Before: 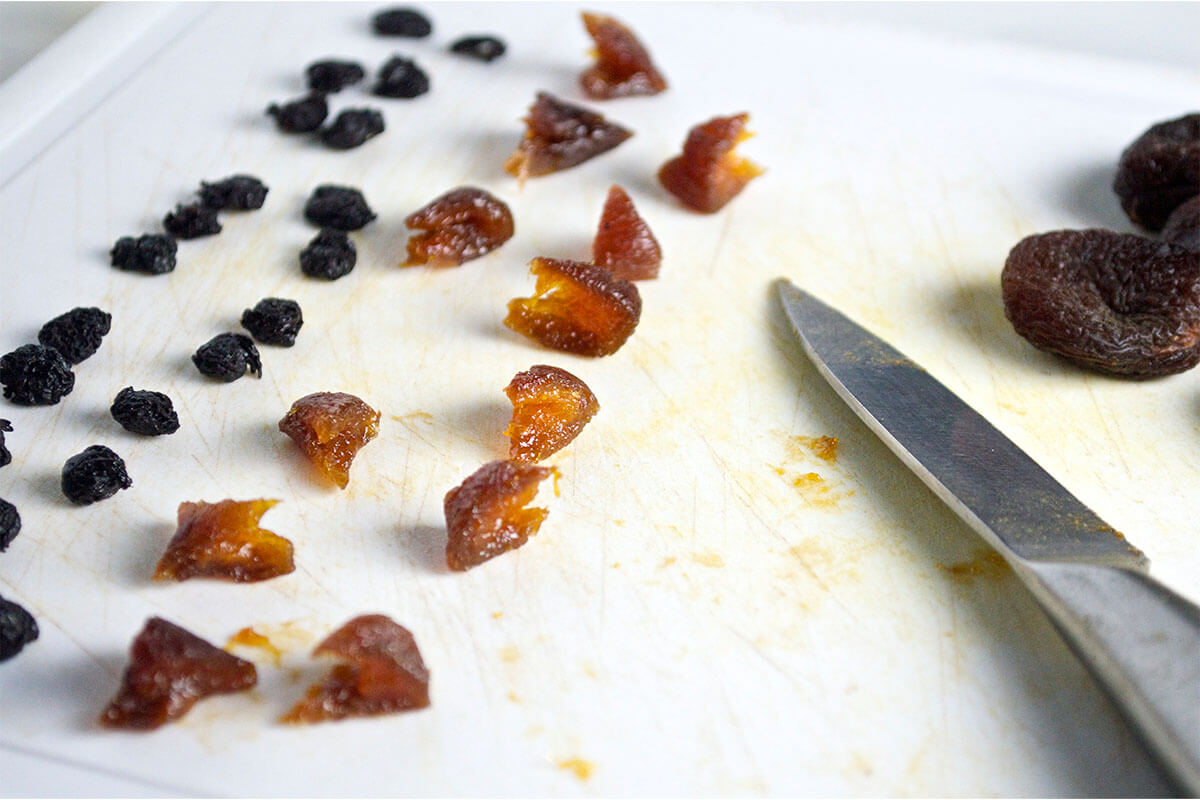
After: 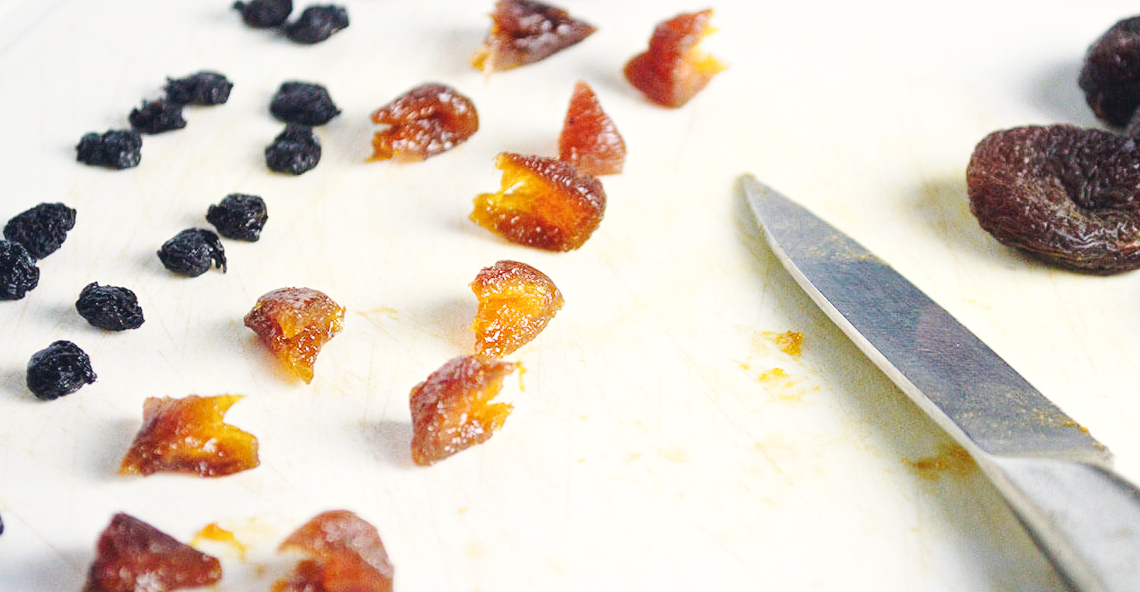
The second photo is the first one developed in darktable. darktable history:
crop and rotate: left 2.991%, top 13.302%, right 1.981%, bottom 12.636%
color correction: highlights a* 0.207, highlights b* 2.7, shadows a* -0.874, shadows b* -4.78
base curve: curves: ch0 [(0, 0.007) (0.028, 0.063) (0.121, 0.311) (0.46, 0.743) (0.859, 0.957) (1, 1)], preserve colors none
